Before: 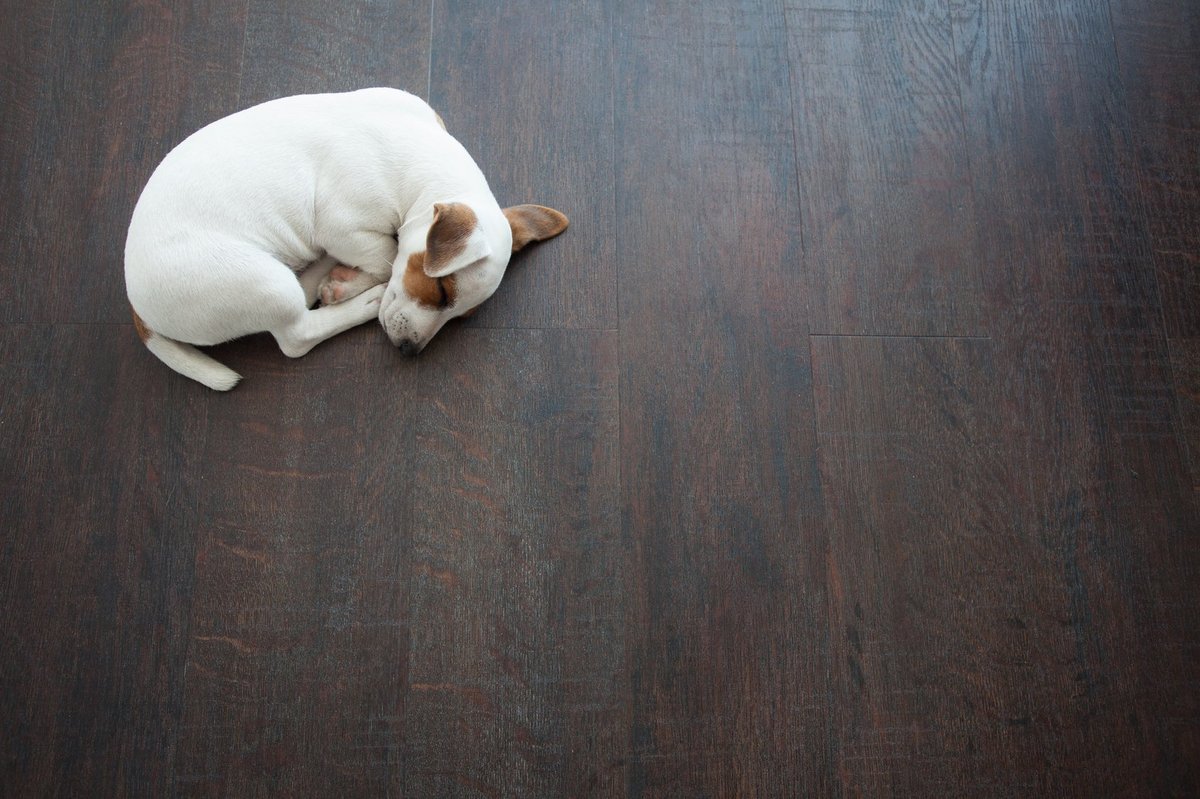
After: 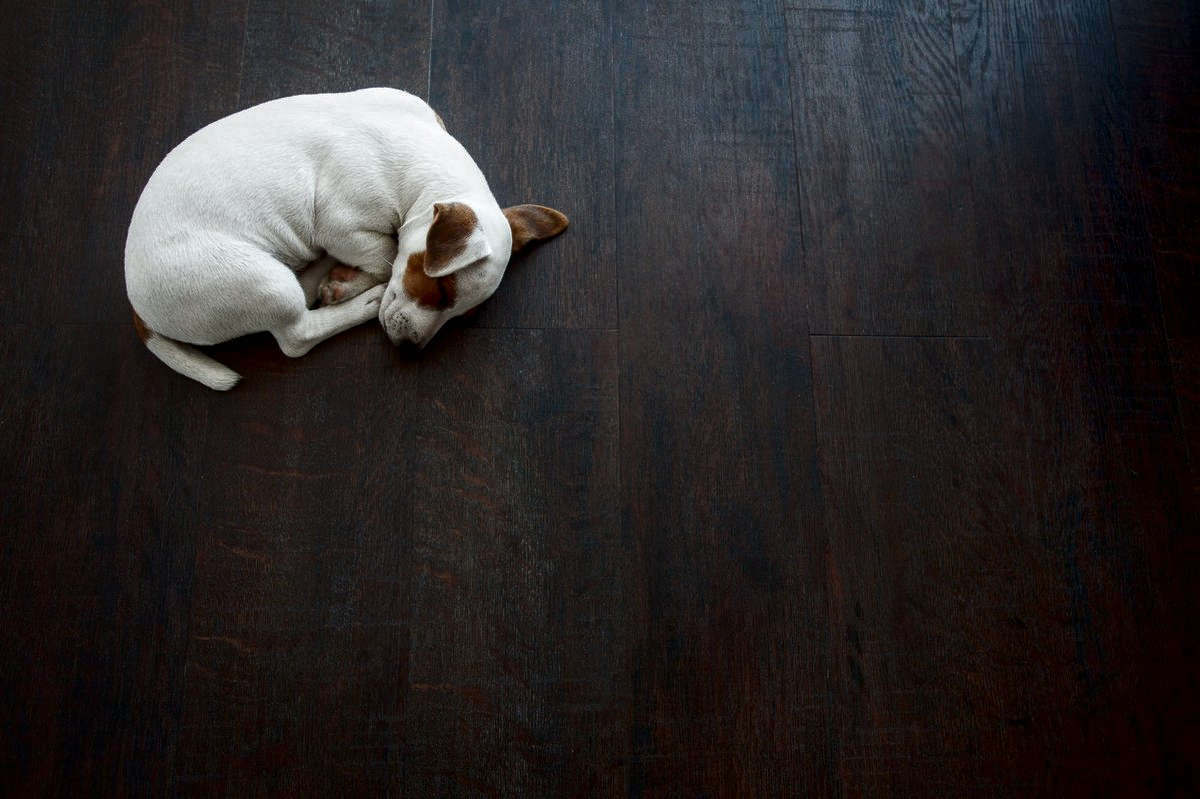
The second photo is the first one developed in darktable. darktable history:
contrast brightness saturation: brightness -0.533
local contrast: detail 142%
